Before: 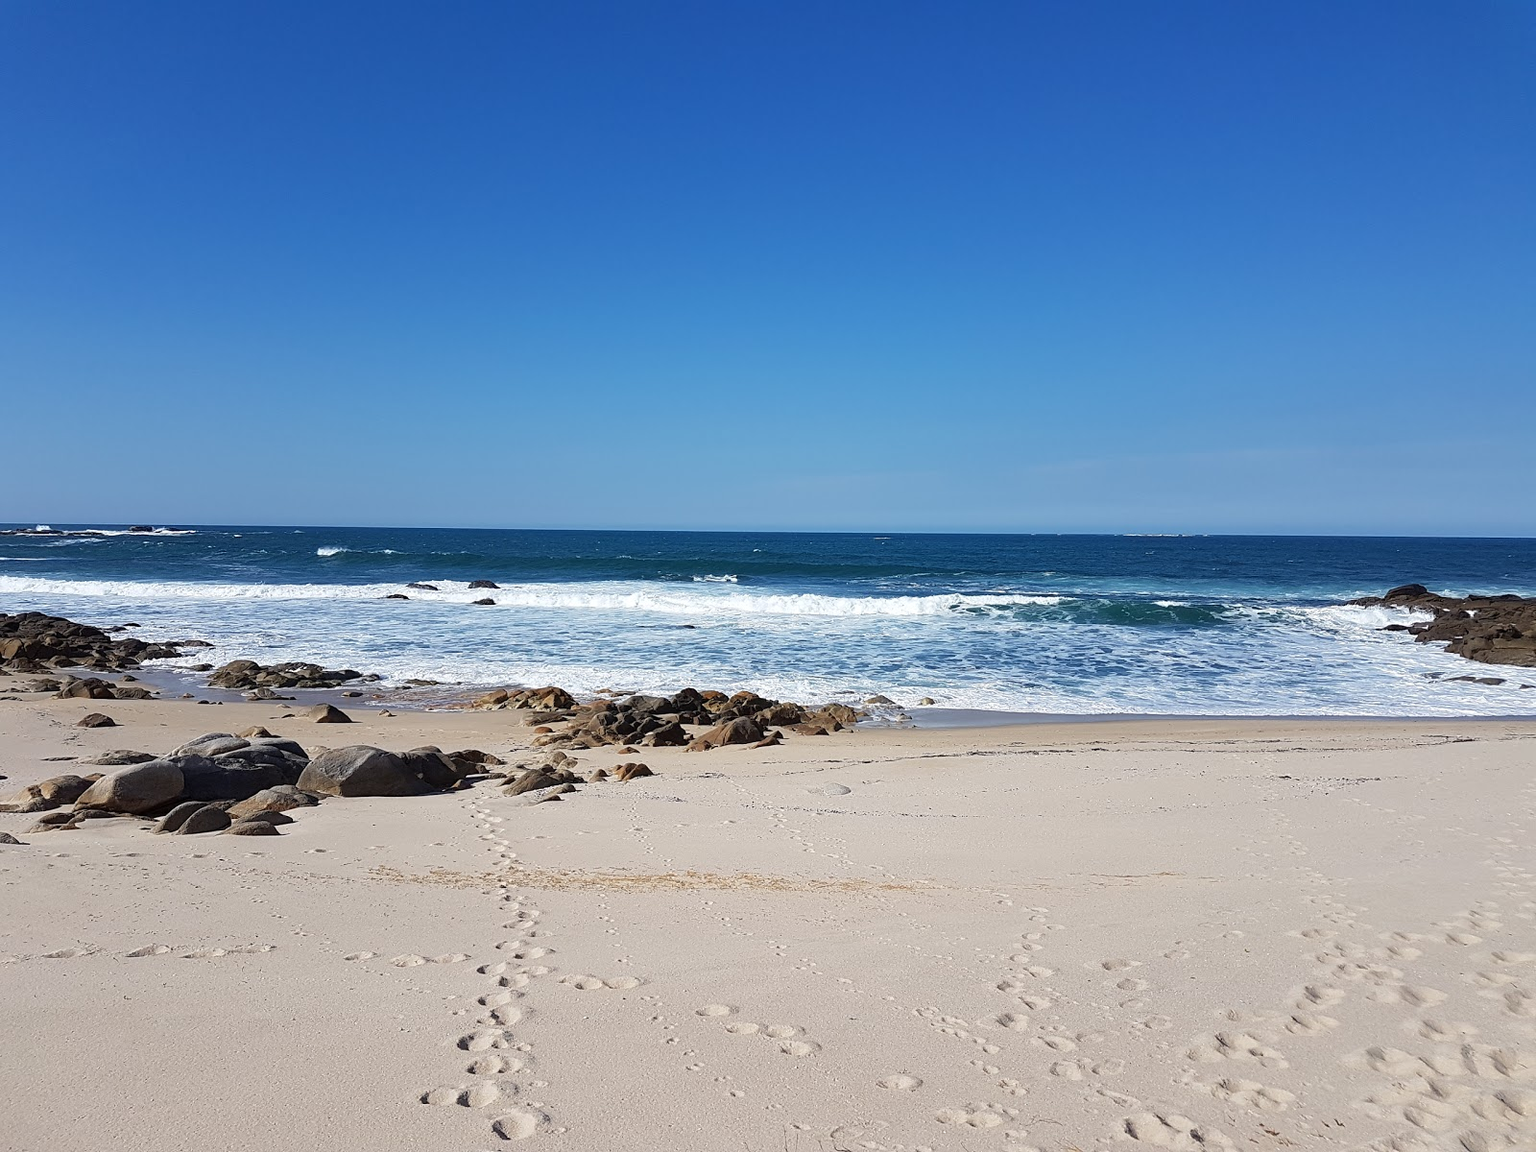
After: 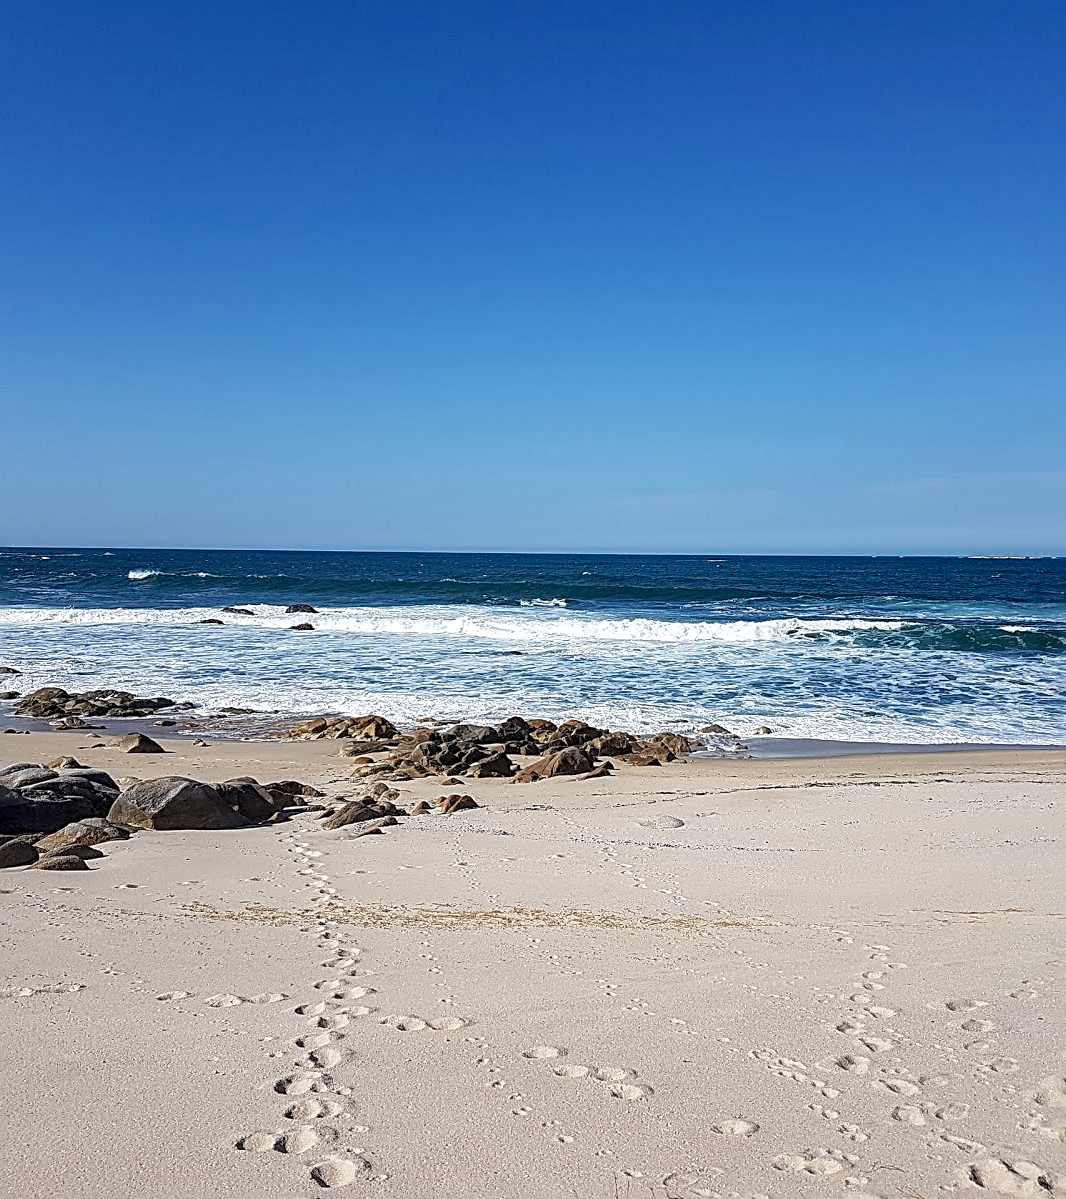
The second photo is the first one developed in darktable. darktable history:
sharpen: radius 2.543, amount 0.636
white balance: red 1, blue 1
crop and rotate: left 12.673%, right 20.66%
local contrast: highlights 25%, detail 150%
